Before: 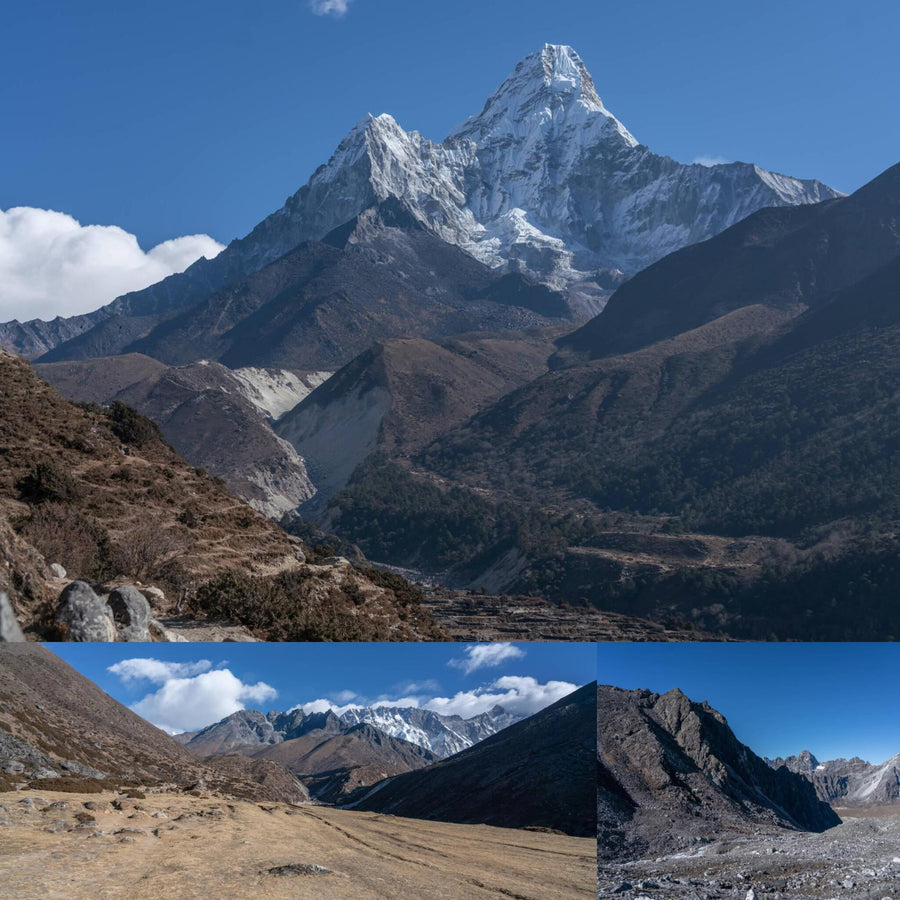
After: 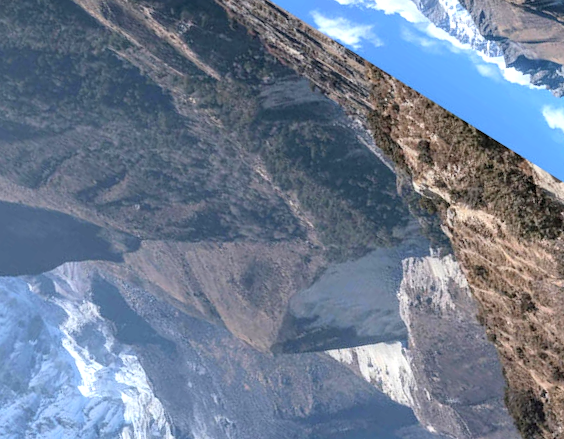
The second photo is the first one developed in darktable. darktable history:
crop and rotate: angle 148.22°, left 9.153%, top 15.677%, right 4.426%, bottom 17.105%
contrast brightness saturation: contrast 0.144, brightness 0.223
exposure: black level correction 0.001, exposure 0.964 EV, compensate highlight preservation false
